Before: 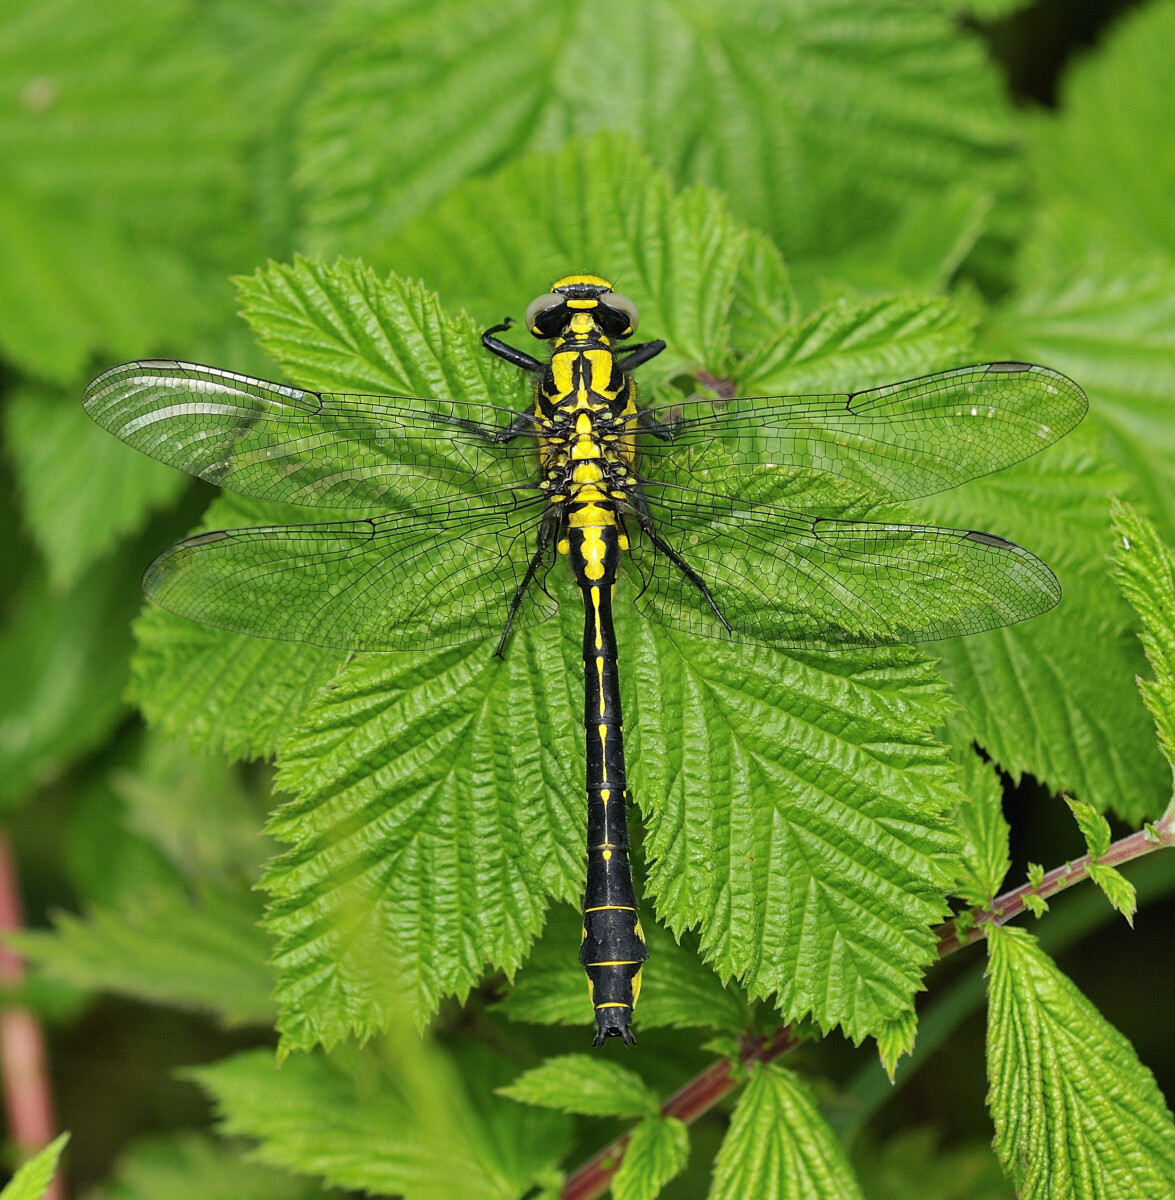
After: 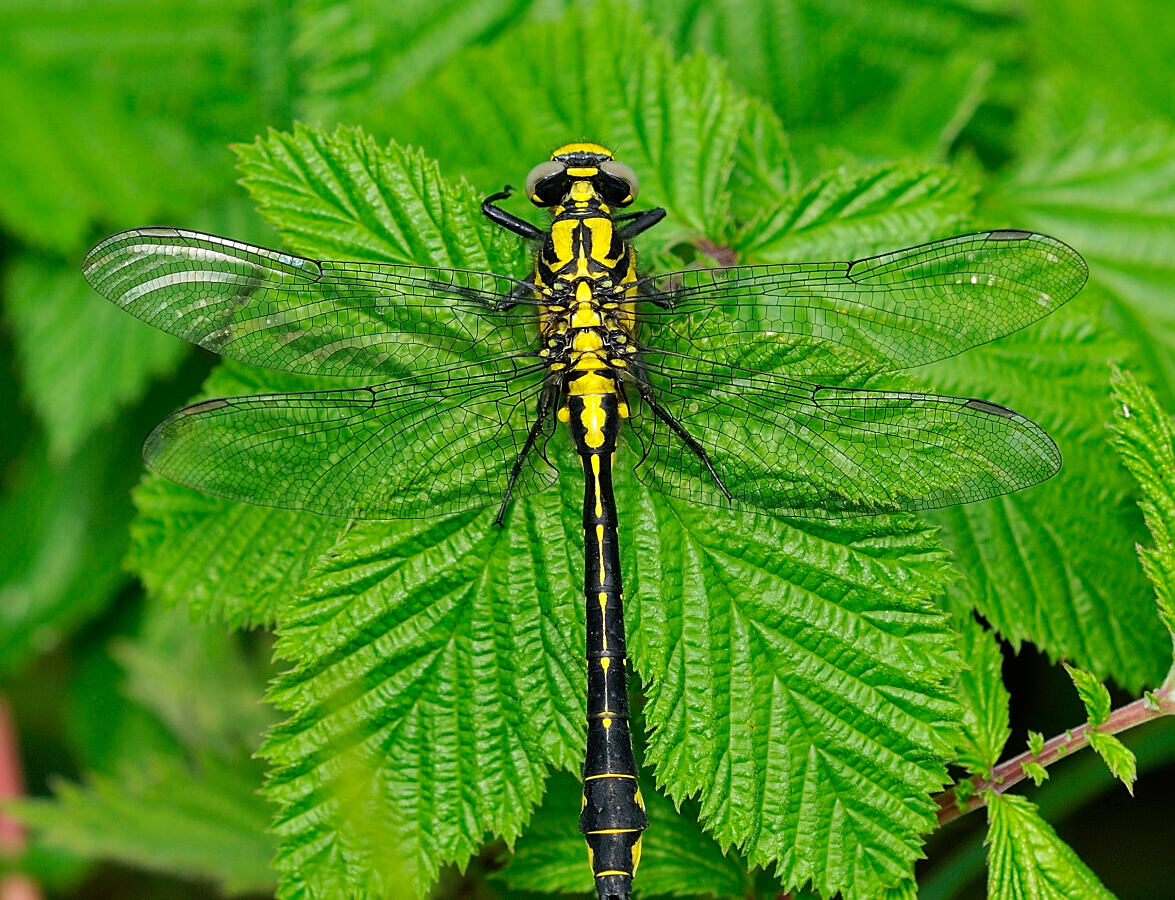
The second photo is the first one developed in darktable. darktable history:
sharpen: radius 1.474, amount 0.394, threshold 1.156
crop: top 11.032%, bottom 13.946%
